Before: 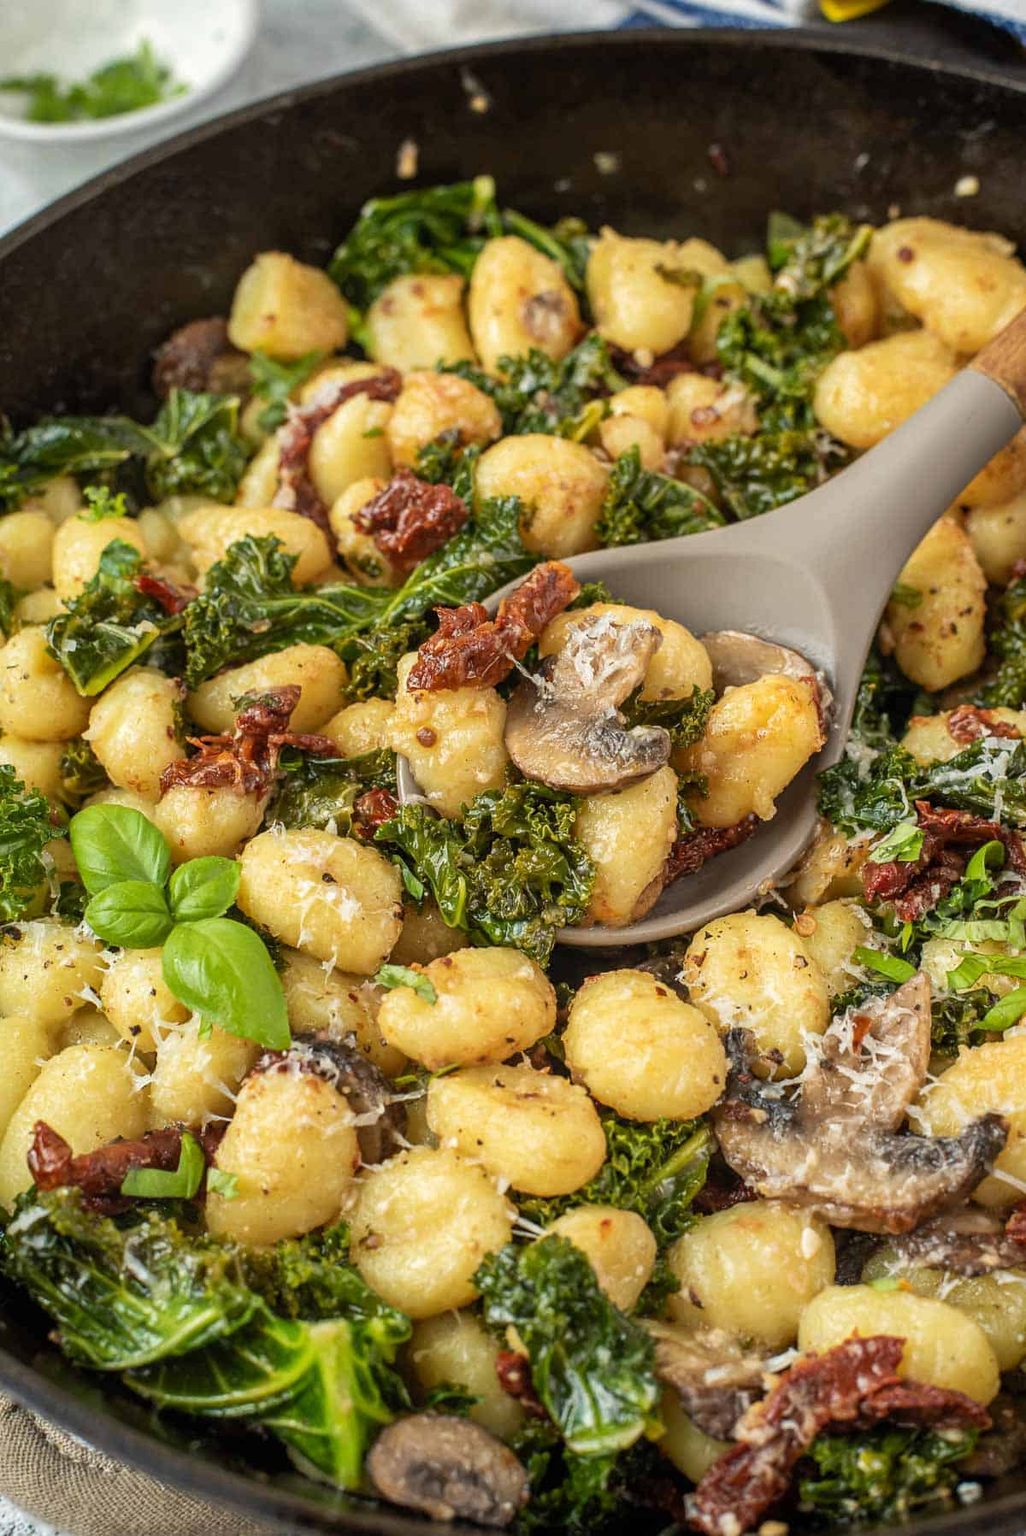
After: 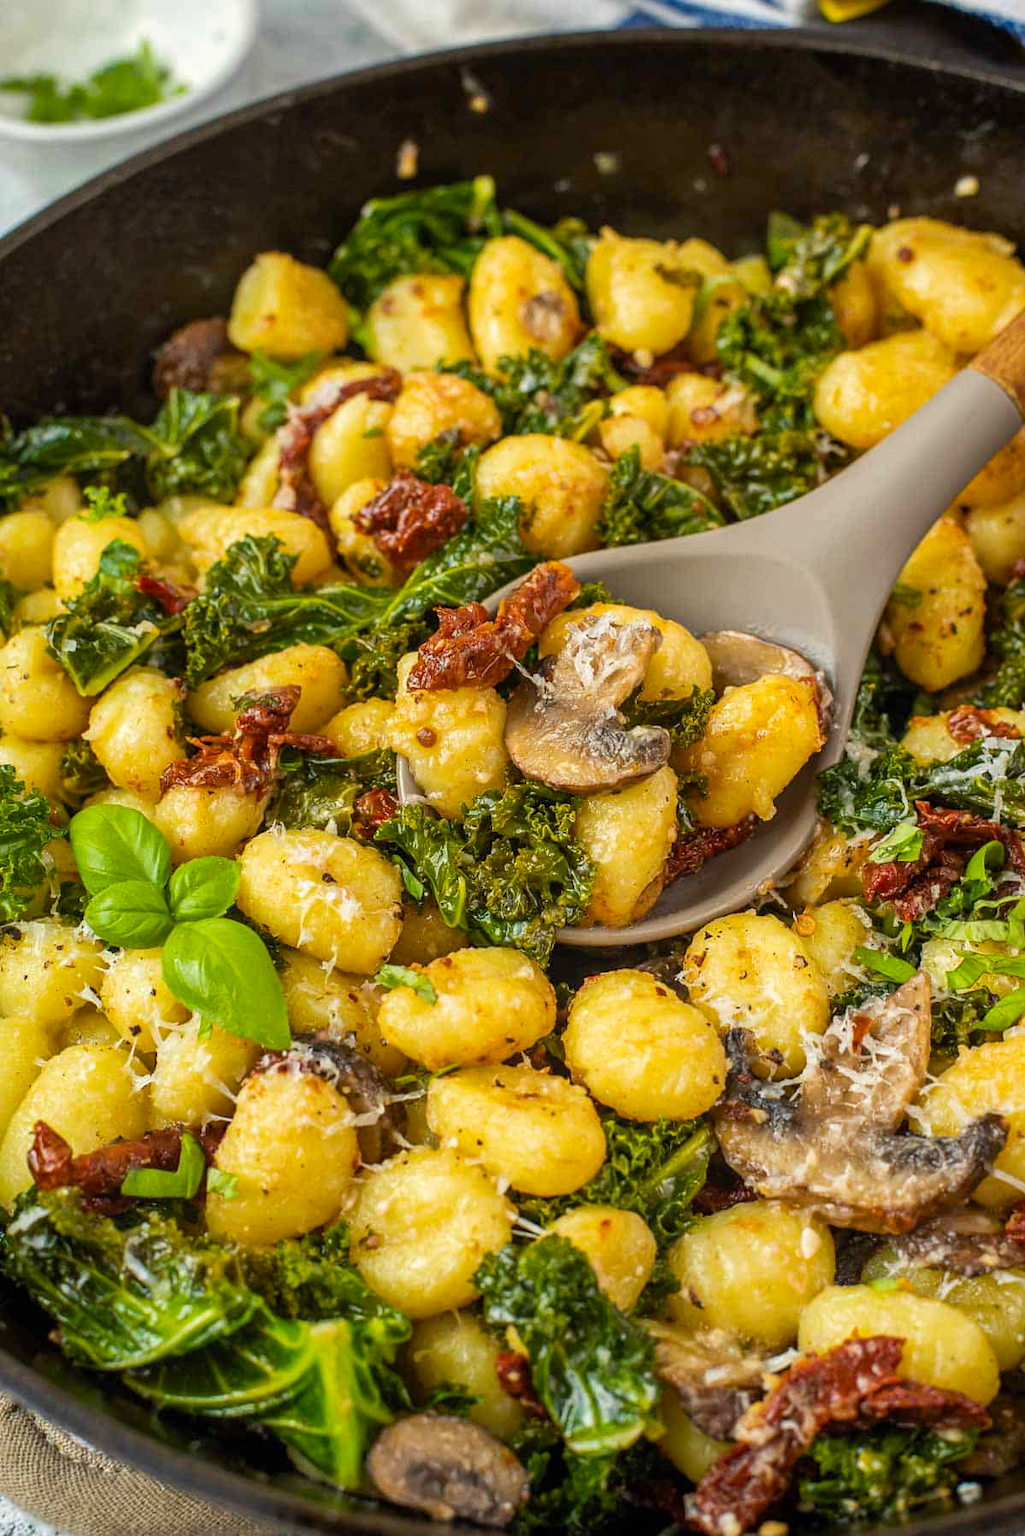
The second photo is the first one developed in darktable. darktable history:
color balance rgb: perceptual saturation grading › global saturation 19.725%, global vibrance 20%
